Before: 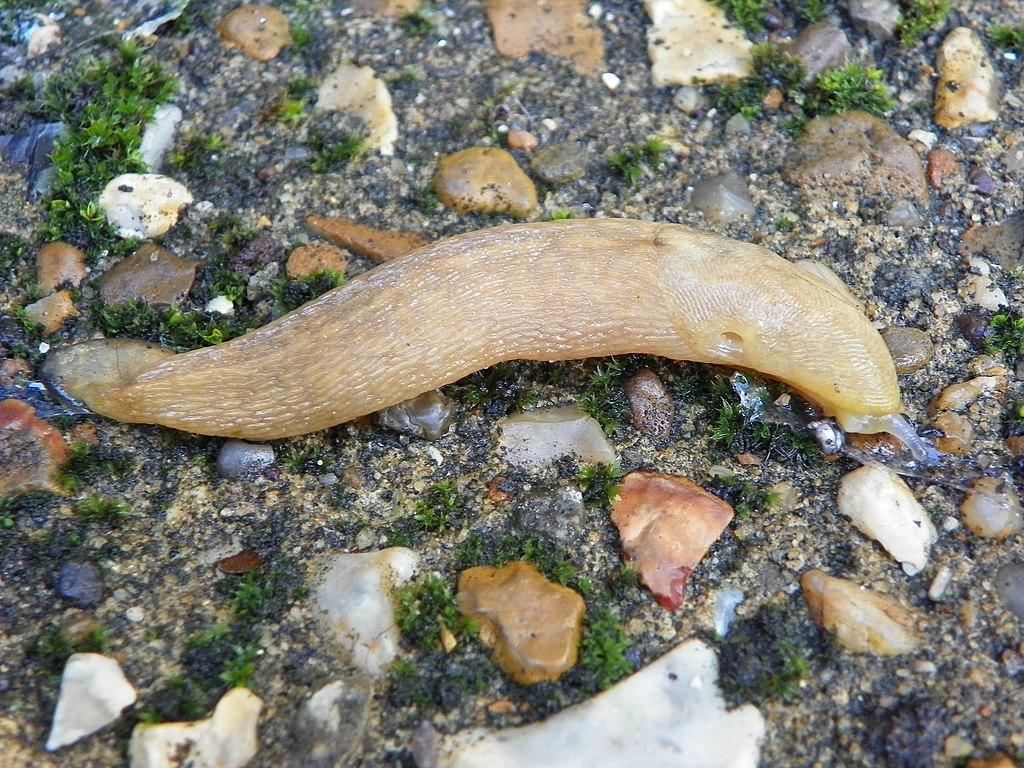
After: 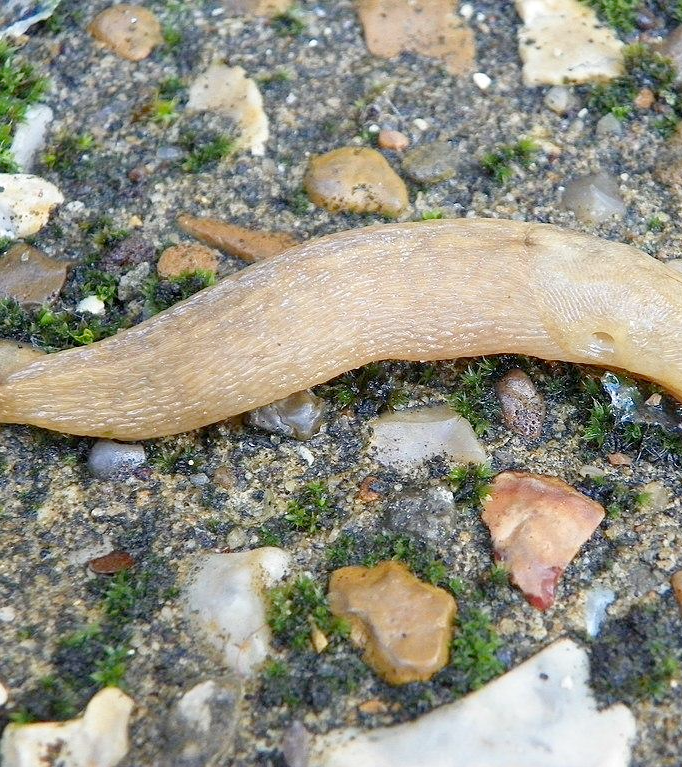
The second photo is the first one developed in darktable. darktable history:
levels: mode automatic, black 0.023%, white 99.97%, levels [0.062, 0.494, 0.925]
crop and rotate: left 12.648%, right 20.685%
